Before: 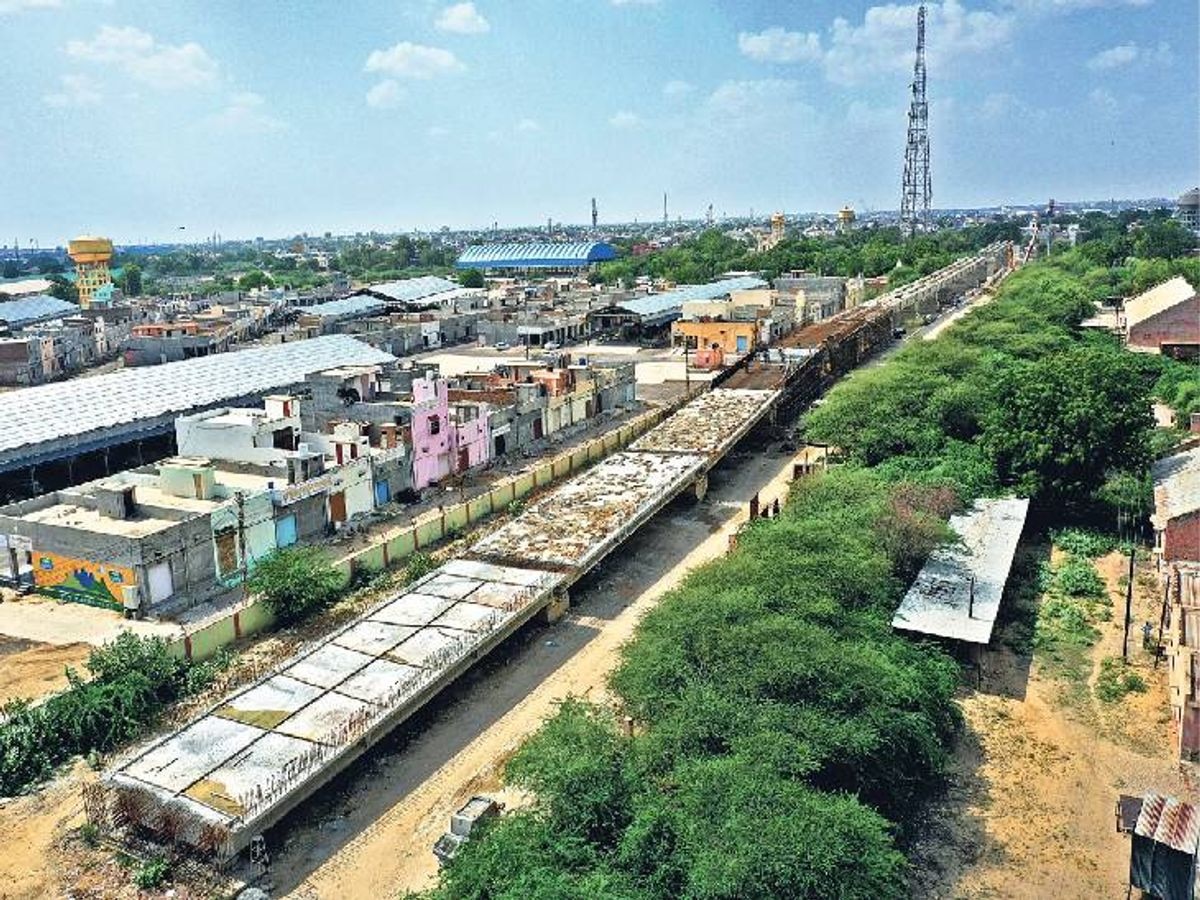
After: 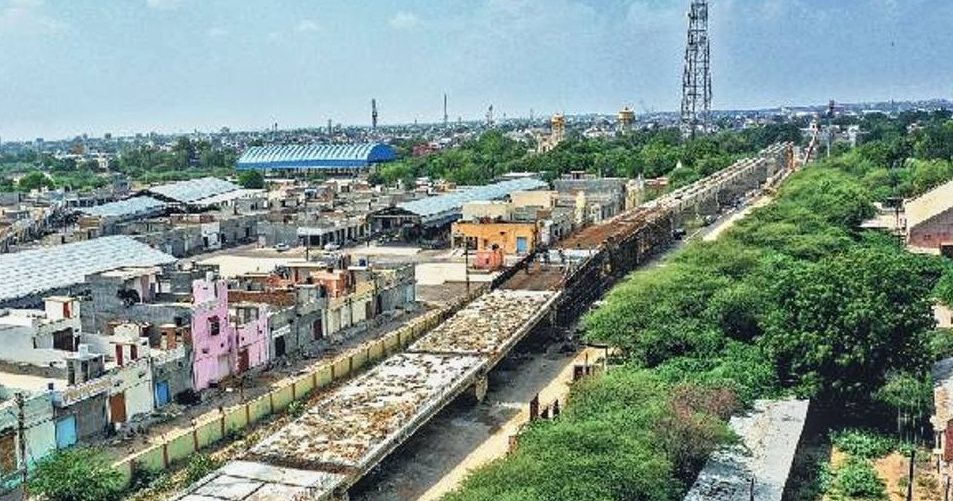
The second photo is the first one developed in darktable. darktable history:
contrast brightness saturation: contrast -0.11
crop: left 18.38%, top 11.092%, right 2.134%, bottom 33.217%
sharpen: radius 5.325, amount 0.312, threshold 26.433
local contrast: detail 130%
